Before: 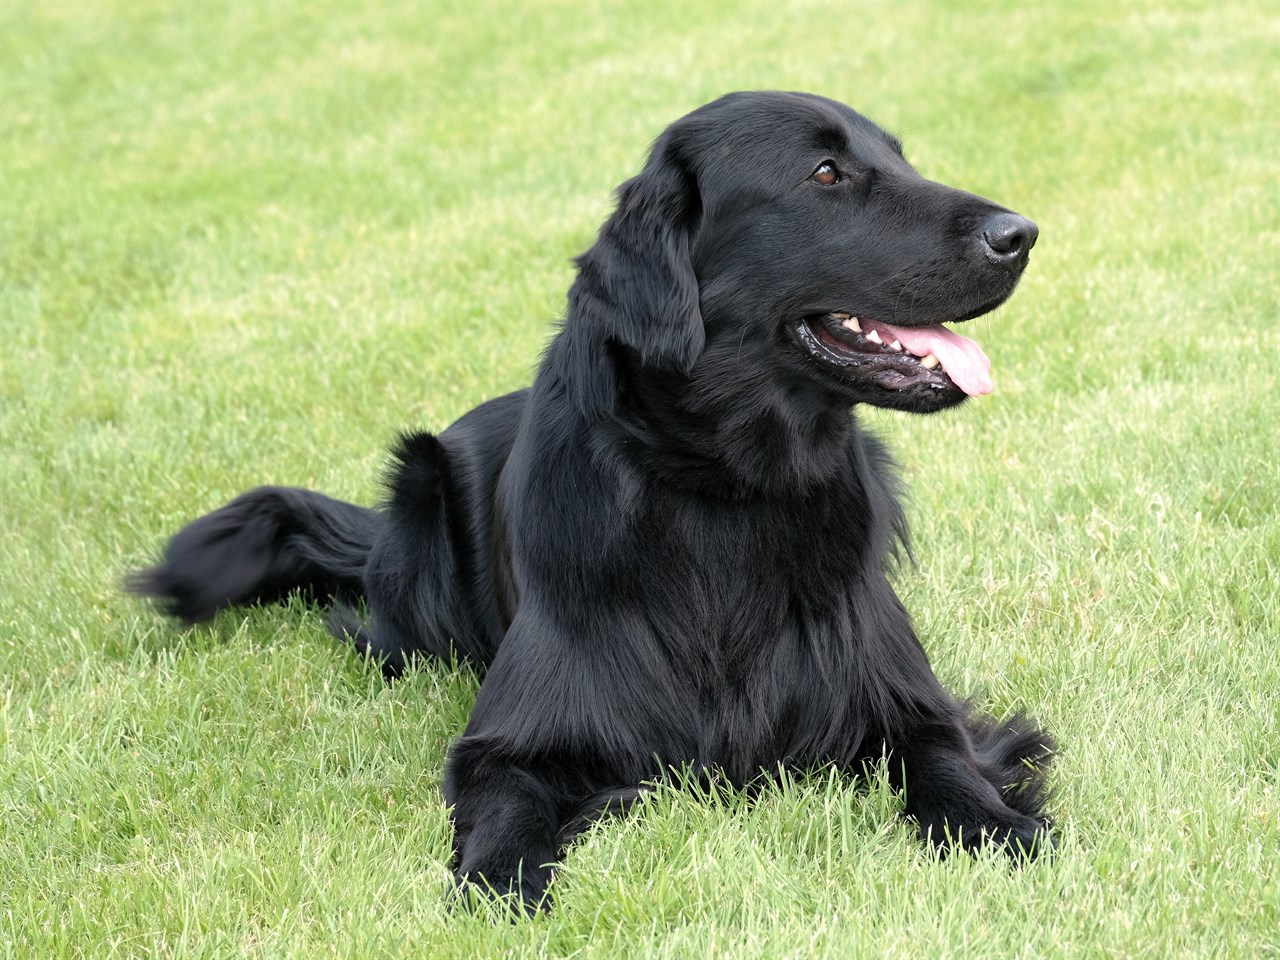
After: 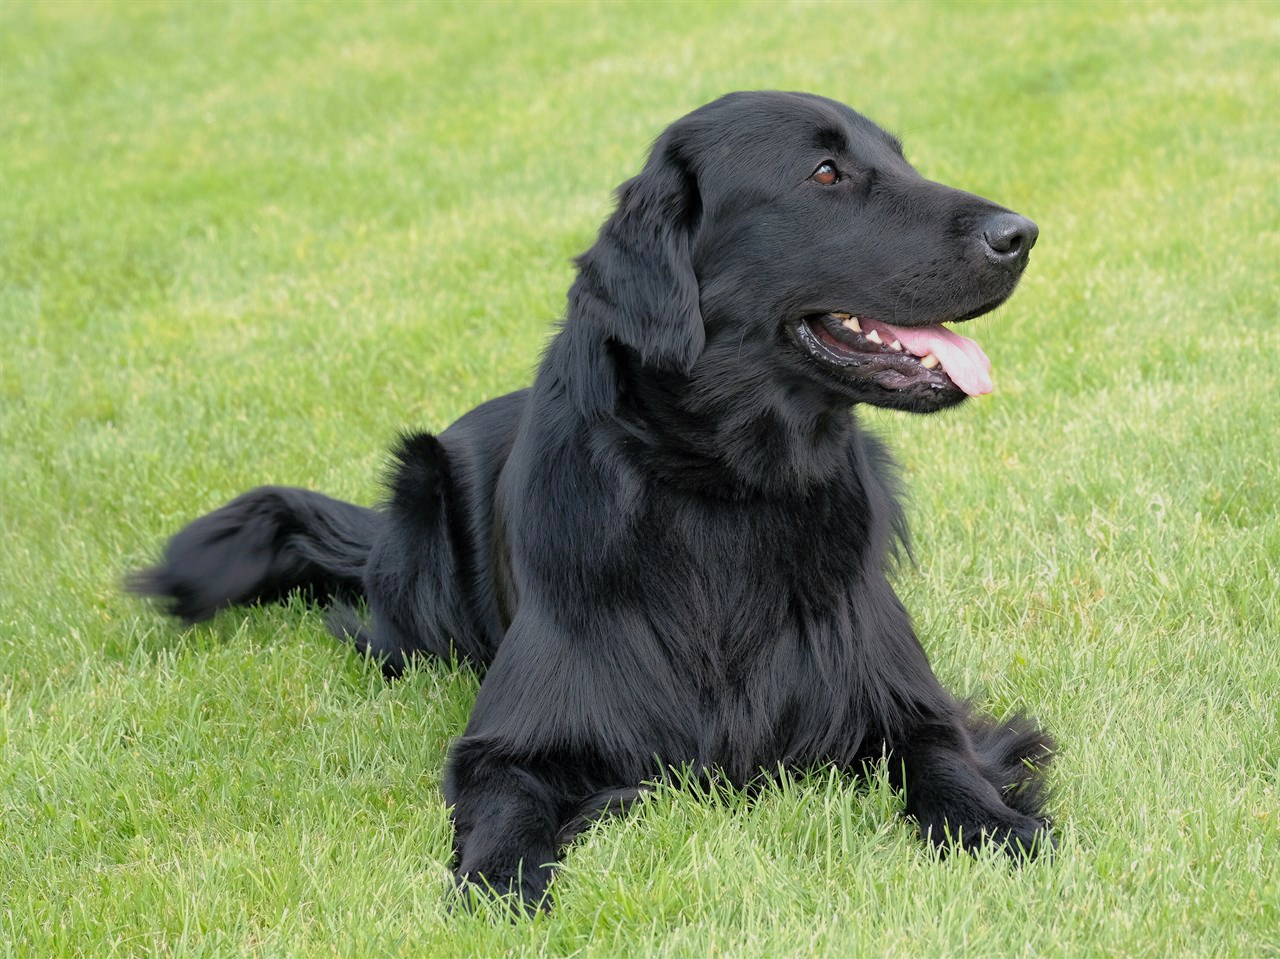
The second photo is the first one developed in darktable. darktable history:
tone equalizer: -8 EV 0.274 EV, -7 EV 0.417 EV, -6 EV 0.438 EV, -5 EV 0.264 EV, -3 EV -0.278 EV, -2 EV -0.401 EV, -1 EV -0.44 EV, +0 EV -0.27 EV, edges refinement/feathering 500, mask exposure compensation -1.57 EV, preserve details no
color correction: highlights a* -0.078, highlights b* 0.114
color zones: curves: ch0 [(0.224, 0.526) (0.75, 0.5)]; ch1 [(0.055, 0.526) (0.224, 0.761) (0.377, 0.526) (0.75, 0.5)]
crop: bottom 0.065%
